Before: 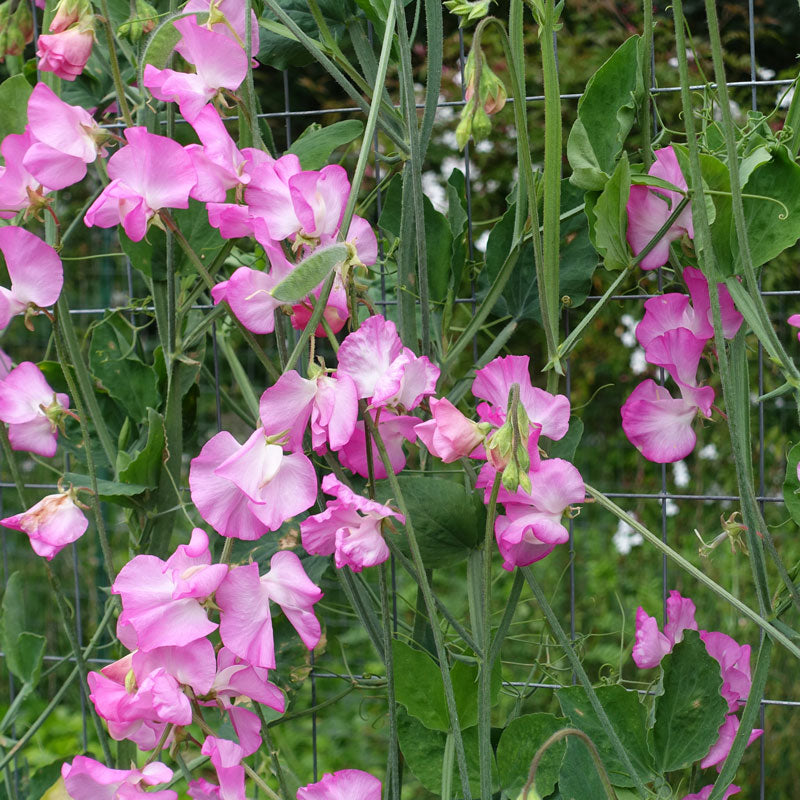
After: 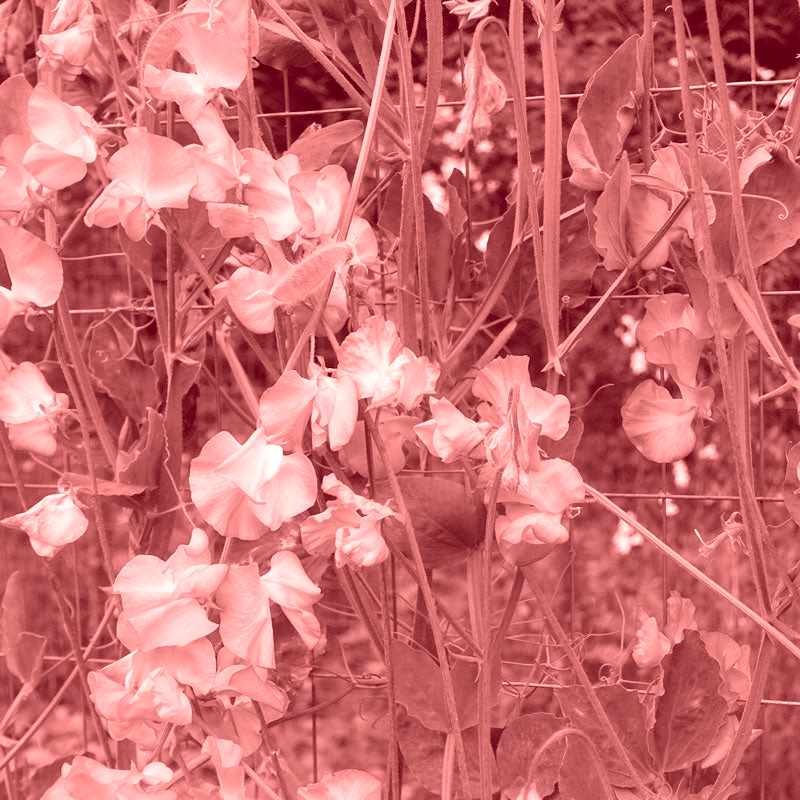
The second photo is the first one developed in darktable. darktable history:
colorize: saturation 60%, source mix 100%
